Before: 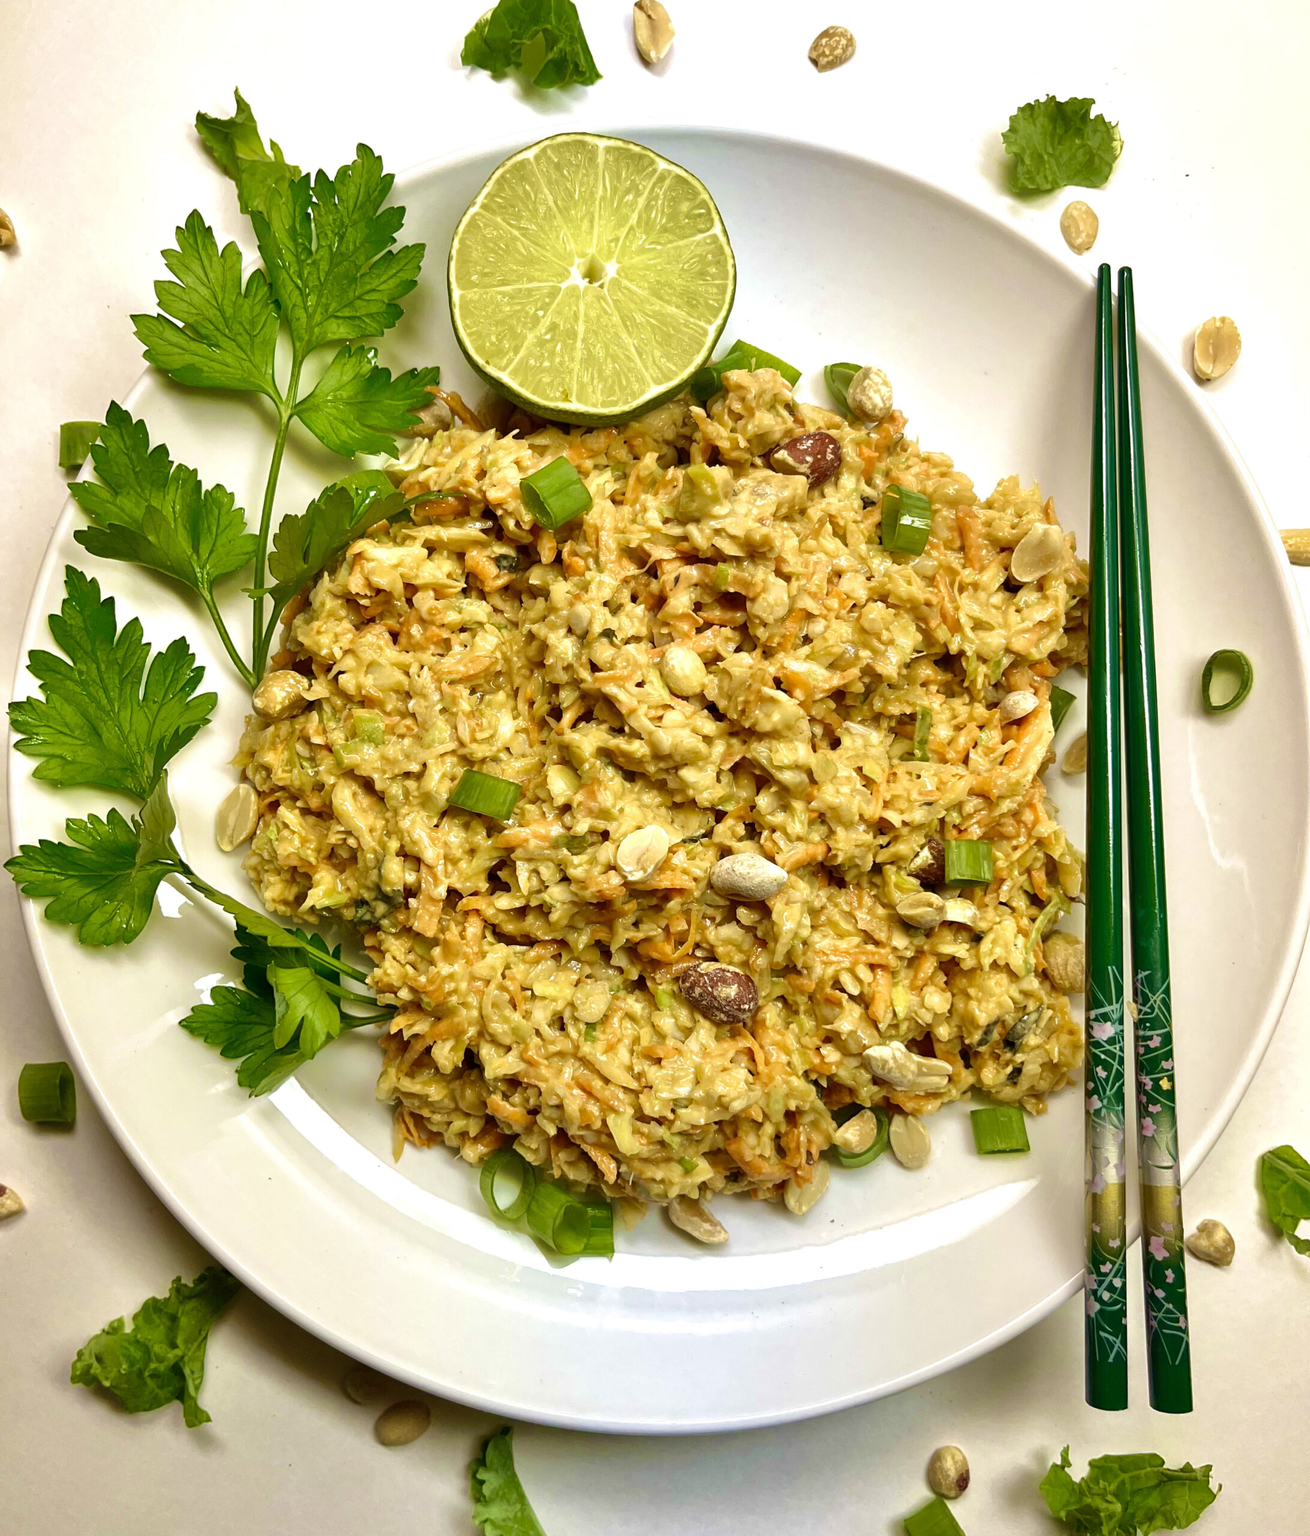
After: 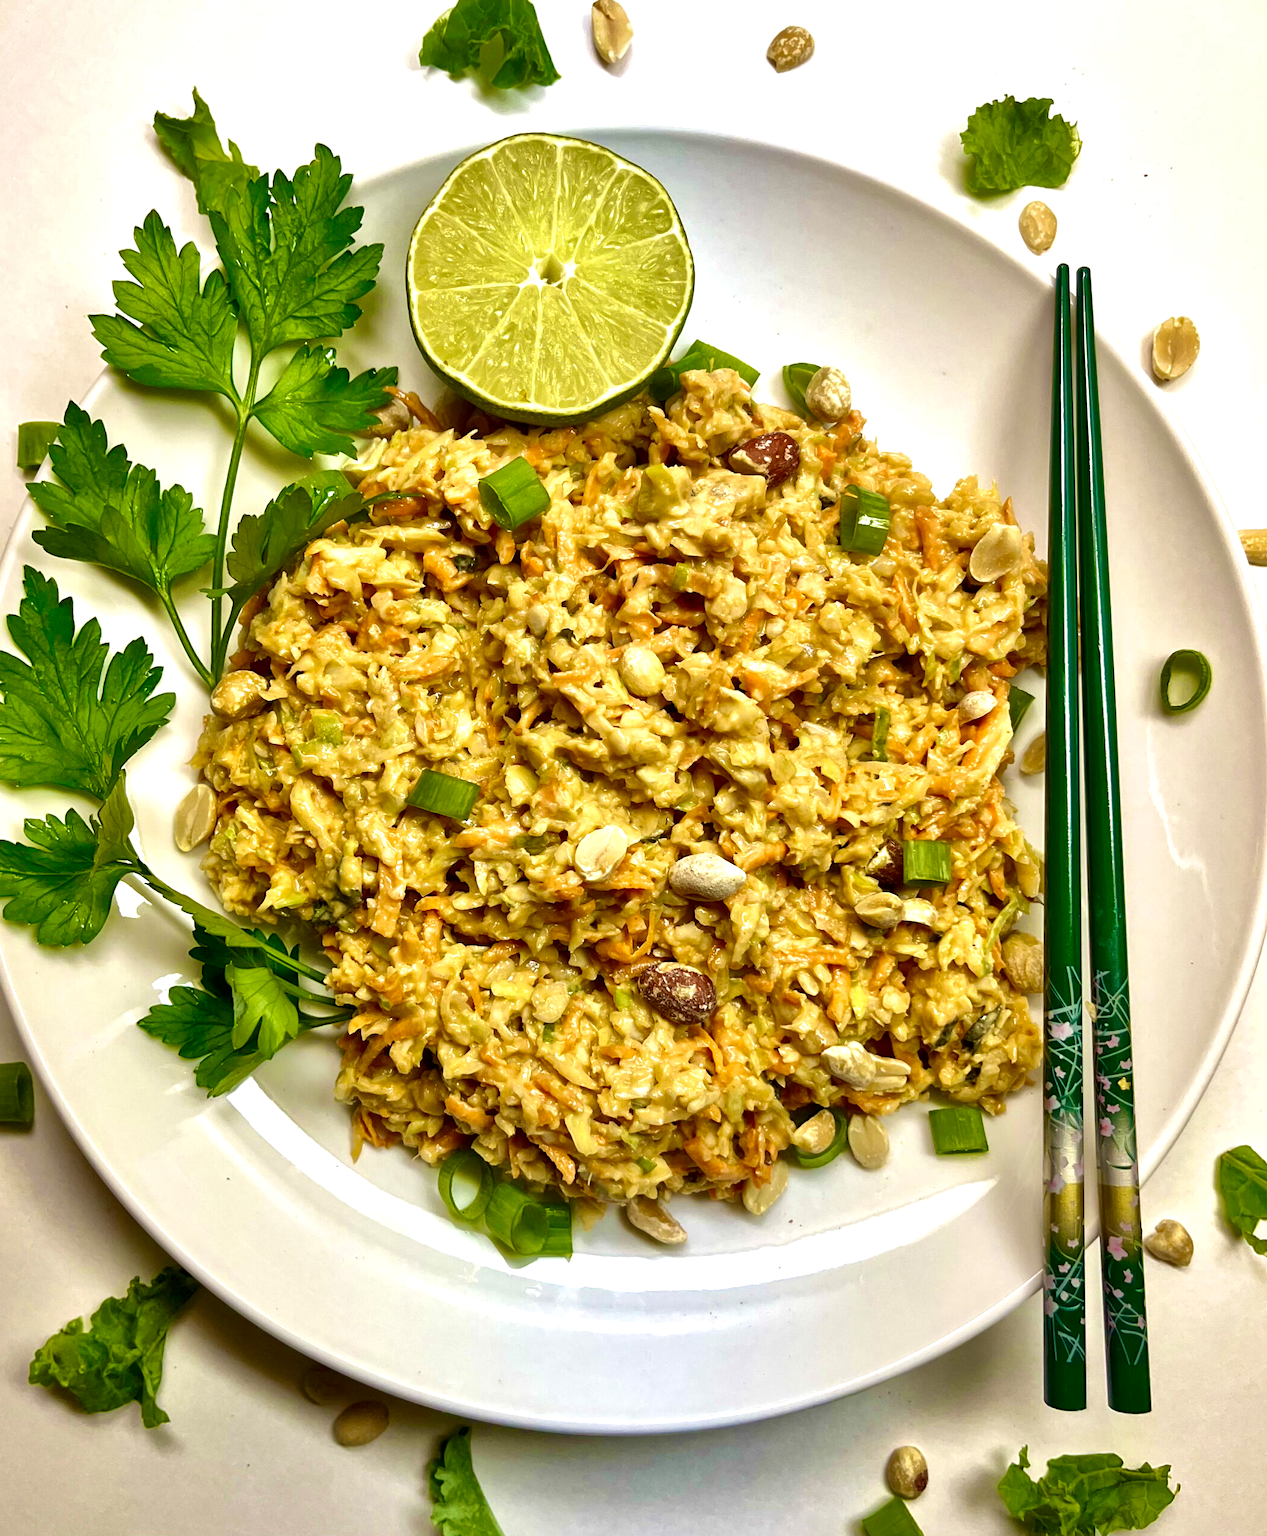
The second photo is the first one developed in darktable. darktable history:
crop and rotate: left 3.238%
tone equalizer: on, module defaults
local contrast: mode bilateral grid, contrast 25, coarseness 60, detail 151%, midtone range 0.2
